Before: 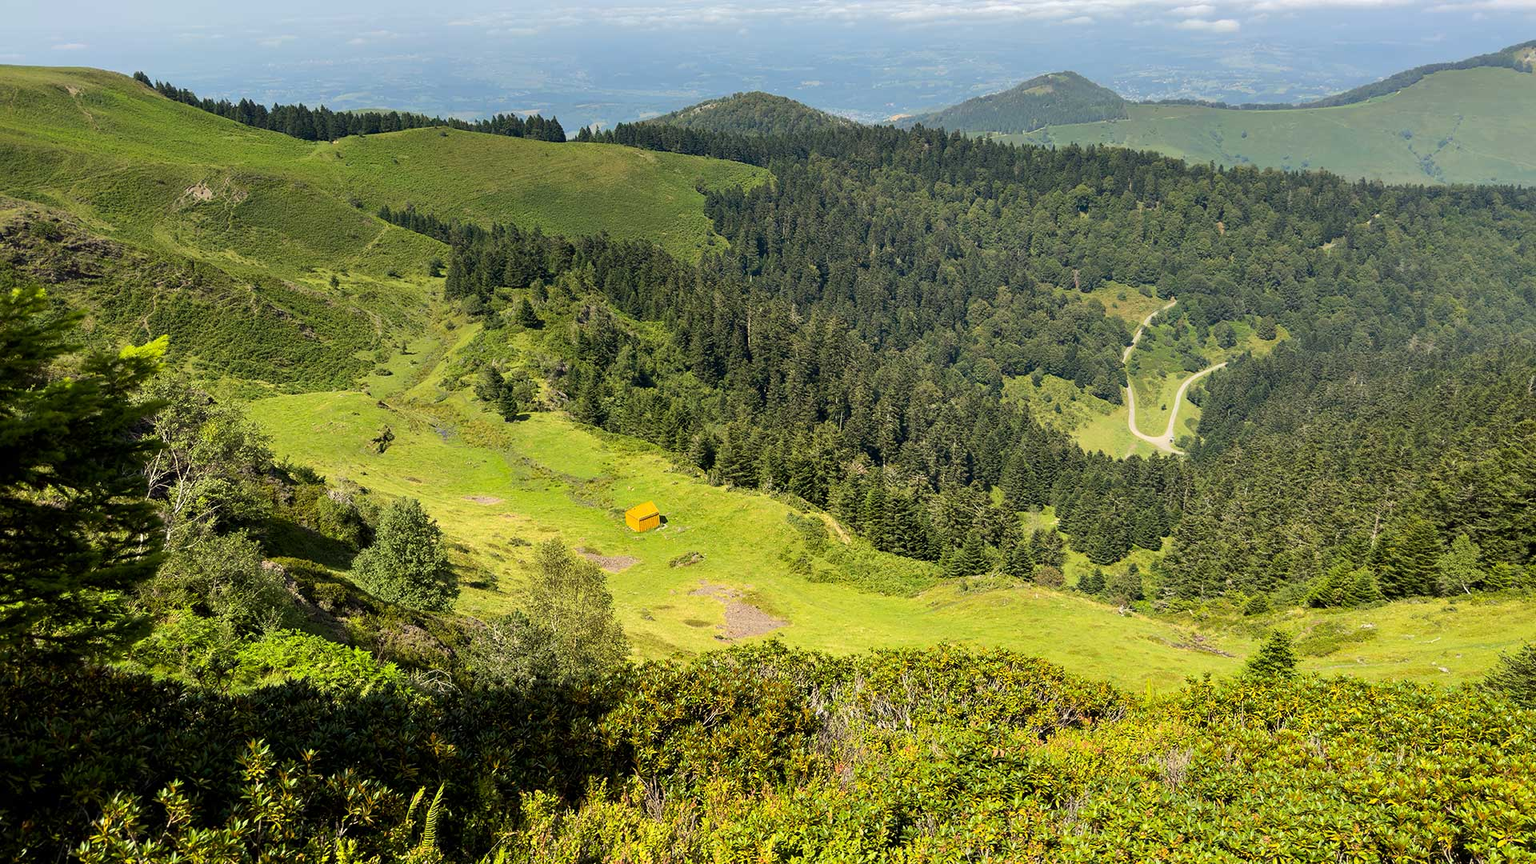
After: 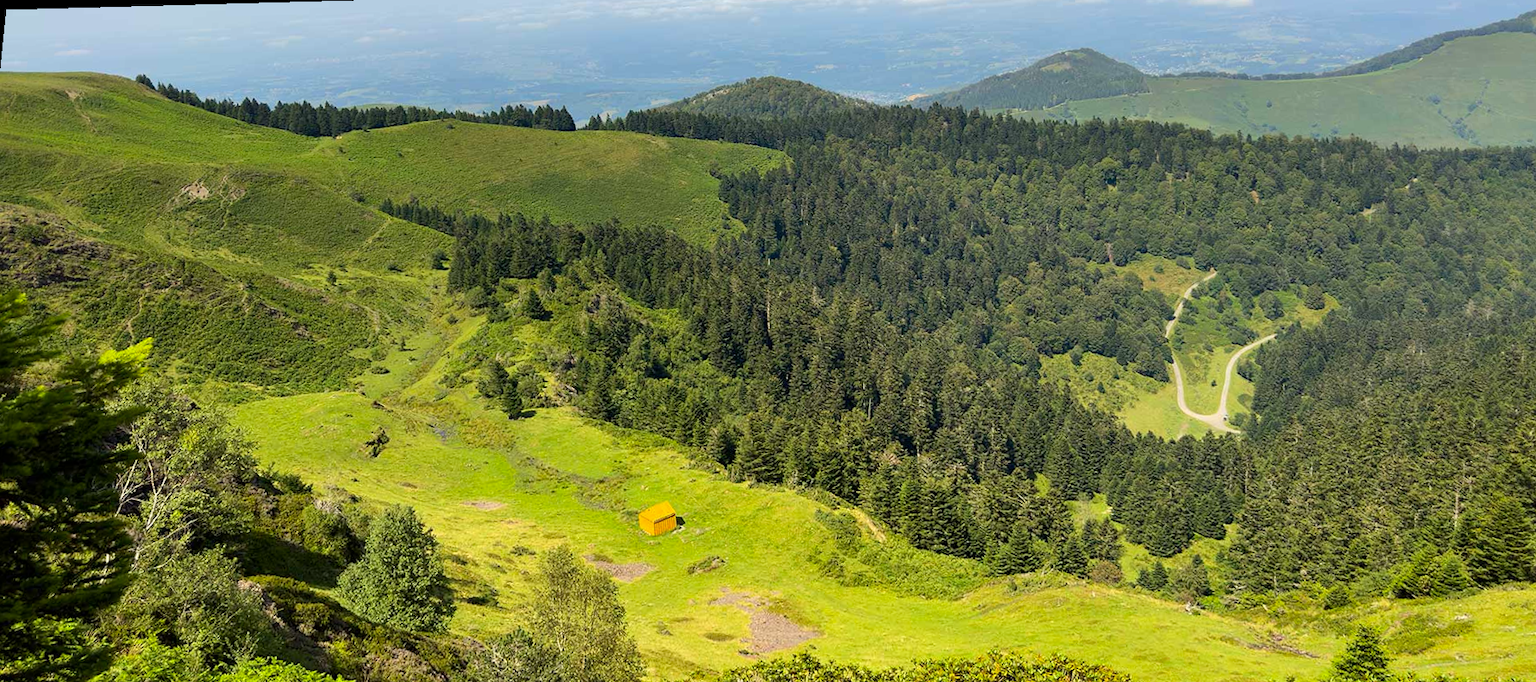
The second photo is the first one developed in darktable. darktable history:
crop: bottom 24.967%
rotate and perspective: rotation -1.68°, lens shift (vertical) -0.146, crop left 0.049, crop right 0.912, crop top 0.032, crop bottom 0.96
color correction: saturation 1.11
